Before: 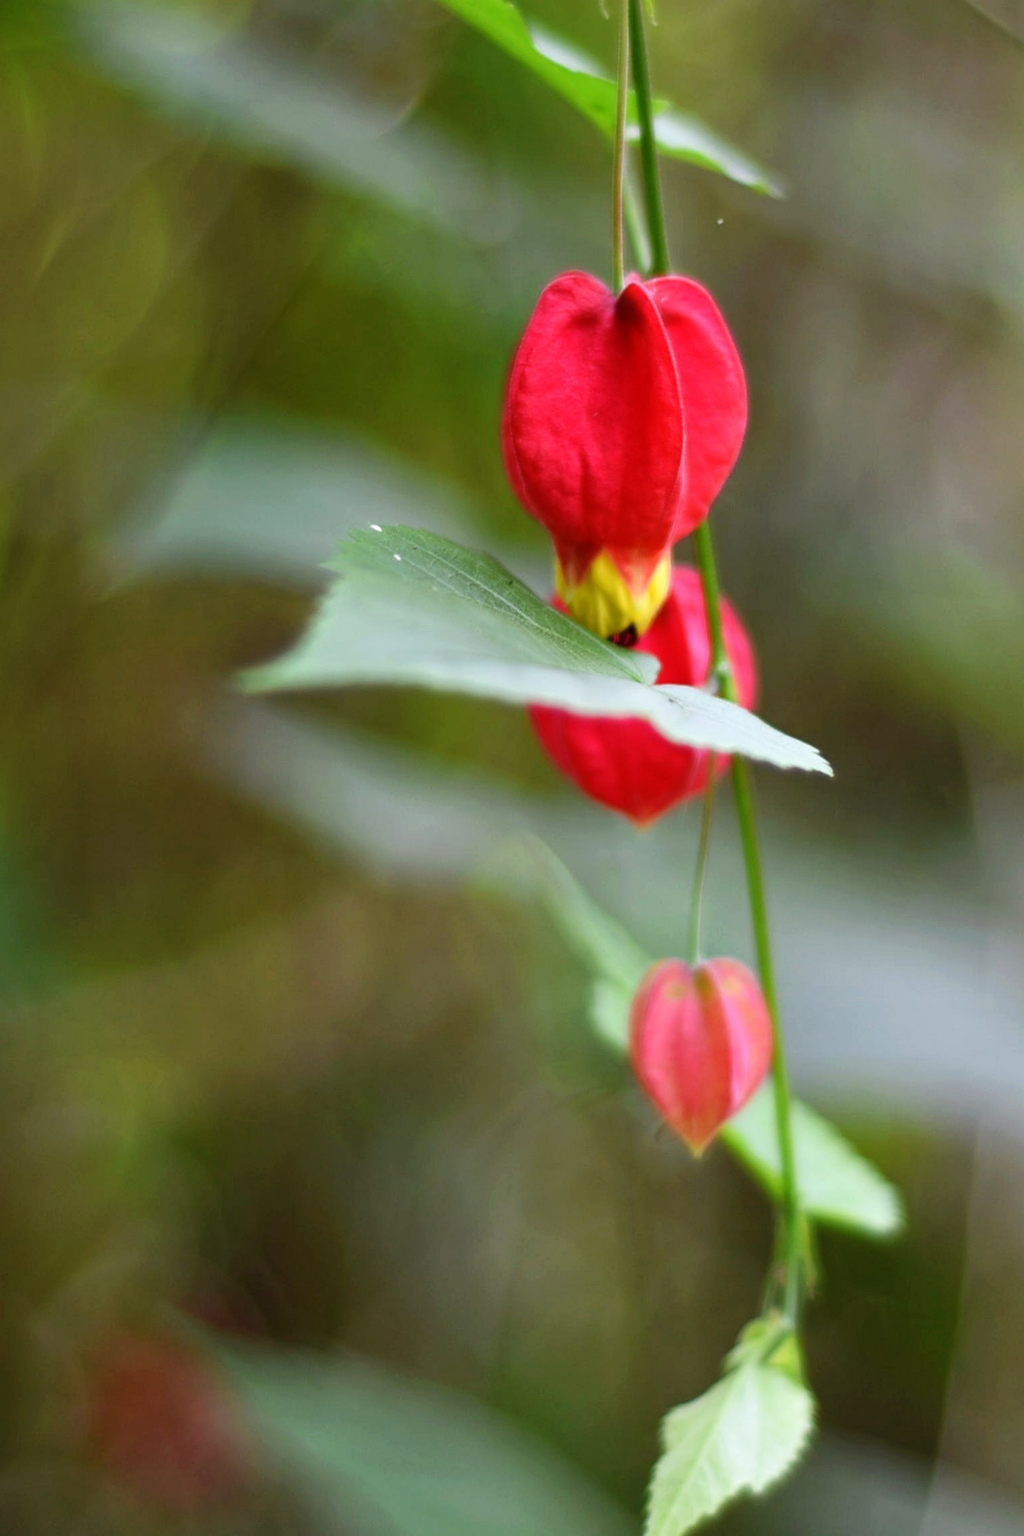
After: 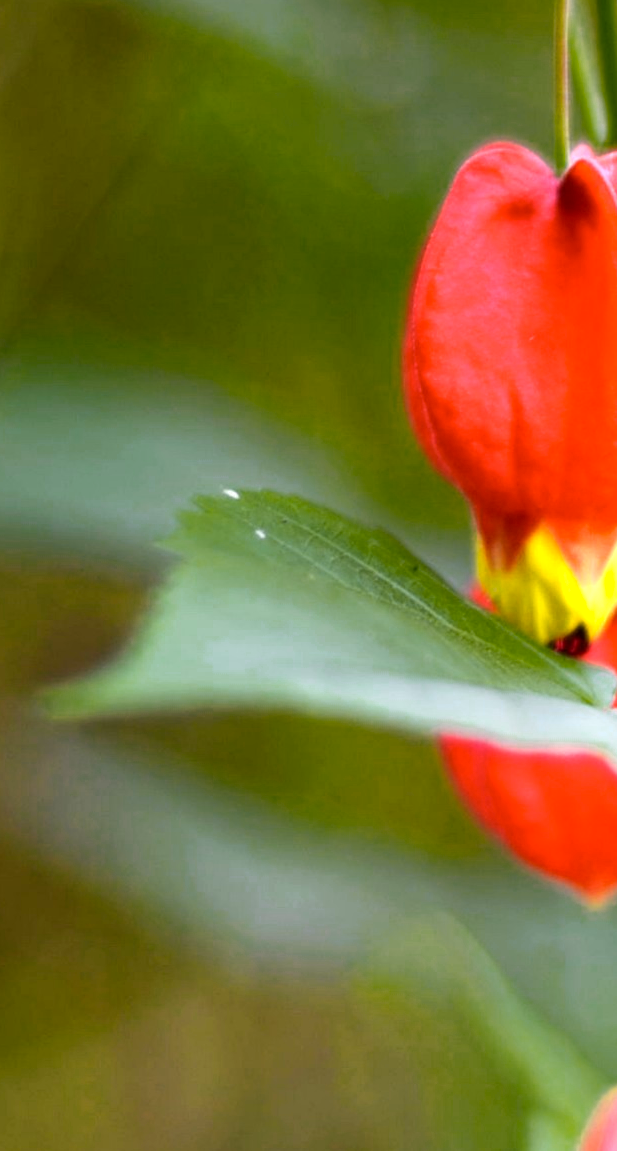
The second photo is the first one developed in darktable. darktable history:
crop: left 20.248%, top 10.86%, right 35.675%, bottom 34.321%
white balance: red 1, blue 1
color zones: curves: ch0 [(0.099, 0.624) (0.257, 0.596) (0.384, 0.376) (0.529, 0.492) (0.697, 0.564) (0.768, 0.532) (0.908, 0.644)]; ch1 [(0.112, 0.564) (0.254, 0.612) (0.432, 0.676) (0.592, 0.456) (0.743, 0.684) (0.888, 0.536)]; ch2 [(0.25, 0.5) (0.469, 0.36) (0.75, 0.5)]
contrast brightness saturation: saturation 0.13
